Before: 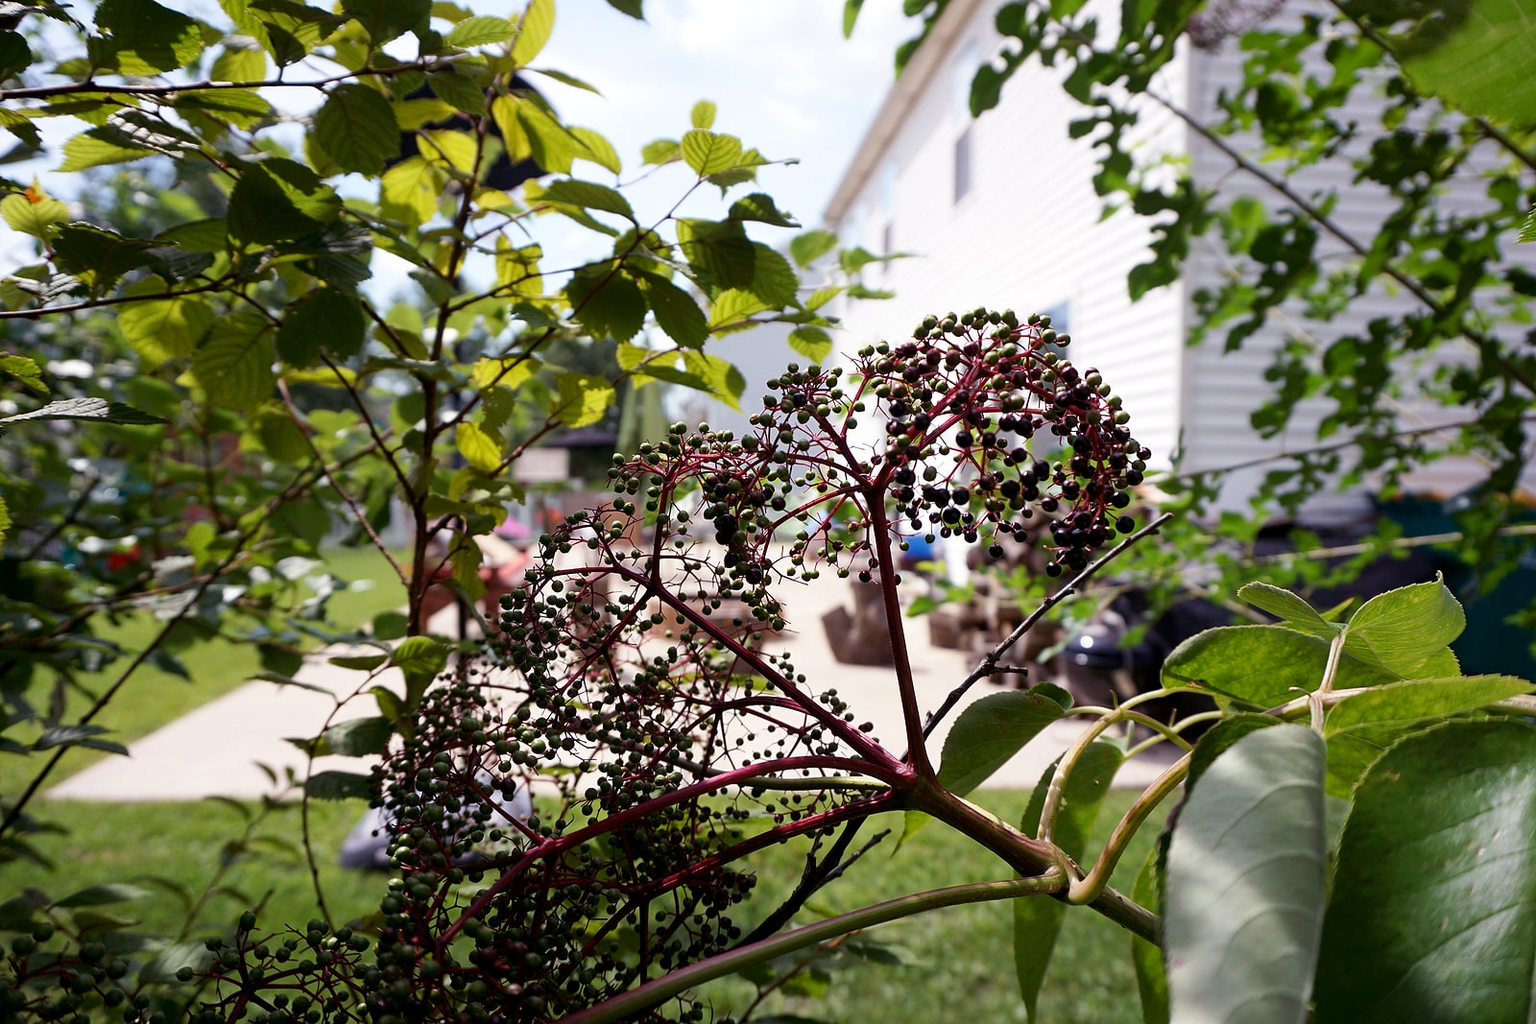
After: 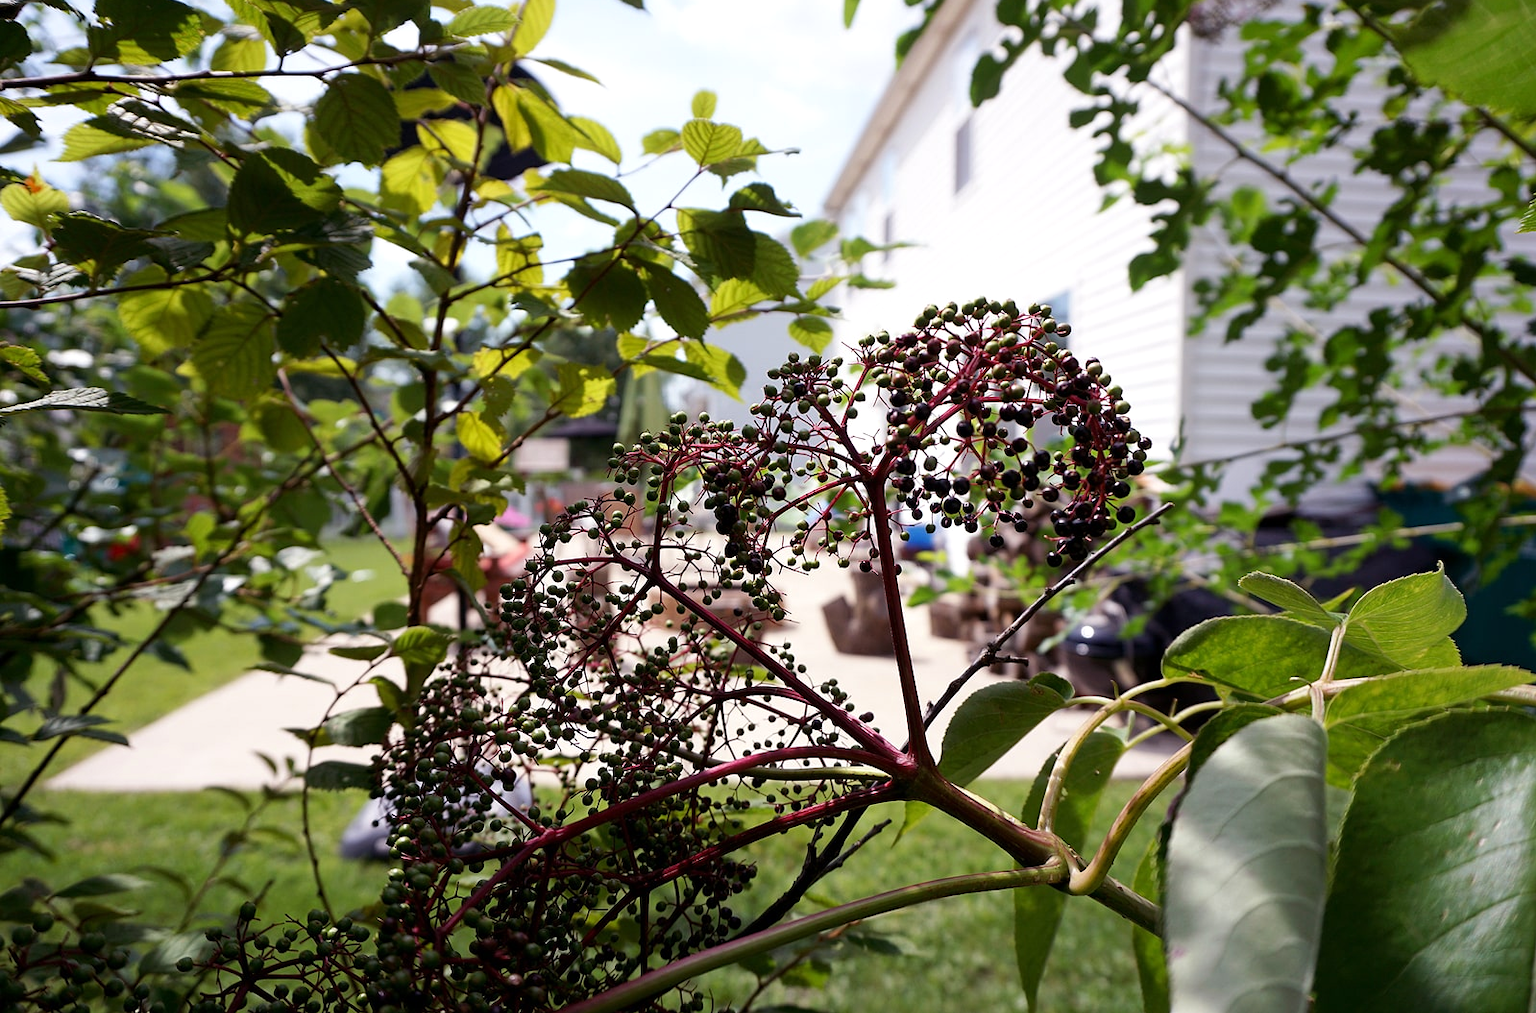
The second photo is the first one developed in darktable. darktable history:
crop: top 1.049%, right 0.001%
exposure: exposure 0.078 EV, compensate highlight preservation false
